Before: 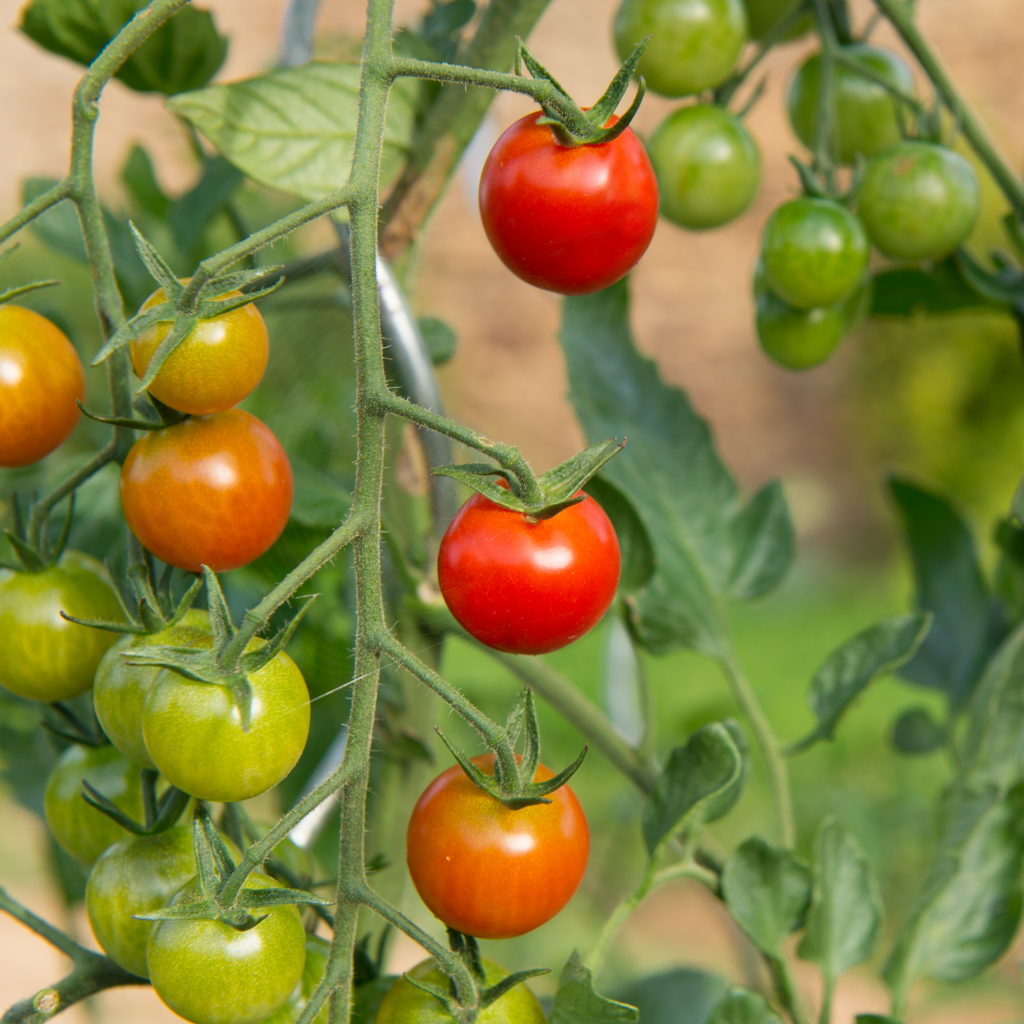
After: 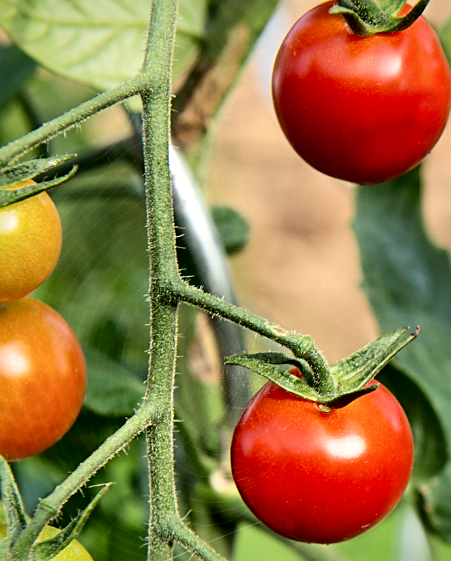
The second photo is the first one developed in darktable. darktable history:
tone equalizer: -8 EV -0.417 EV, -7 EV -0.389 EV, -6 EV -0.333 EV, -5 EV -0.222 EV, -3 EV 0.222 EV, -2 EV 0.333 EV, -1 EV 0.389 EV, +0 EV 0.417 EV, edges refinement/feathering 500, mask exposure compensation -1.25 EV, preserve details no
sharpen: on, module defaults
filmic rgb: black relative exposure -7.65 EV, white relative exposure 4.56 EV, hardness 3.61, color science v6 (2022)
local contrast: mode bilateral grid, contrast 44, coarseness 69, detail 214%, midtone range 0.2
crop: left 20.248%, top 10.86%, right 35.675%, bottom 34.321%
